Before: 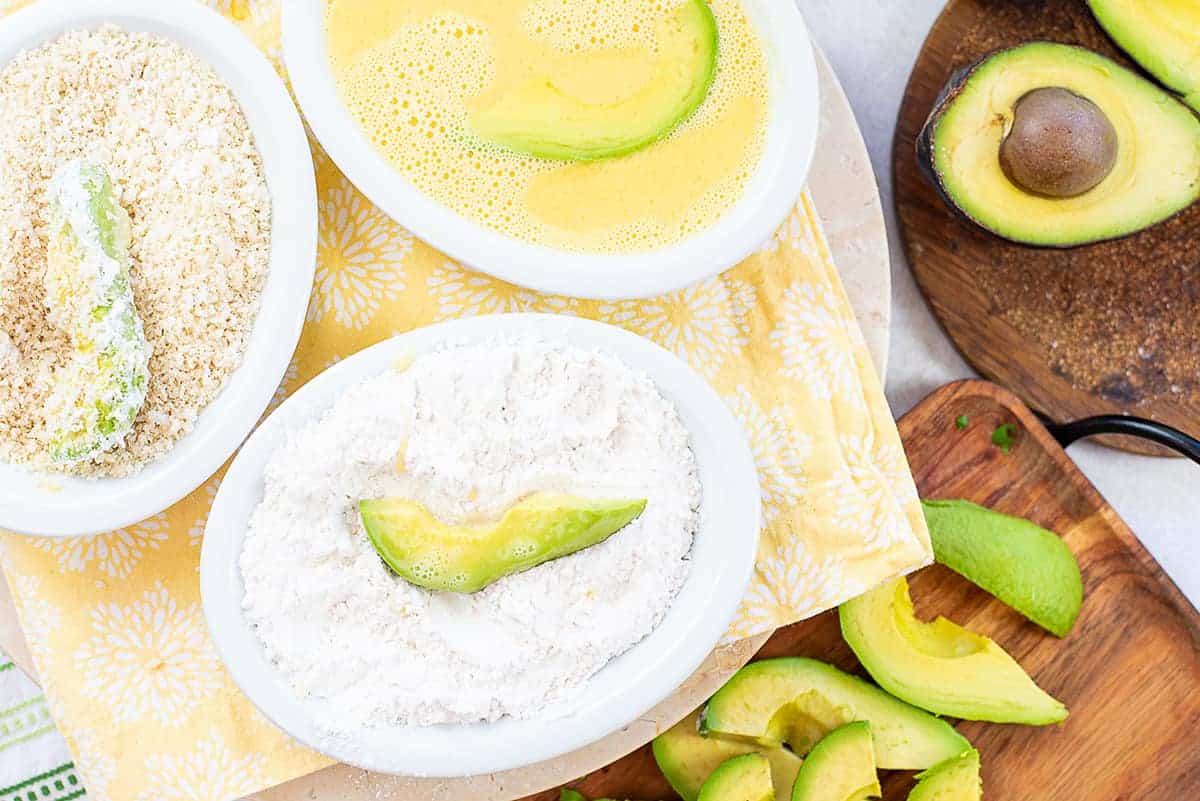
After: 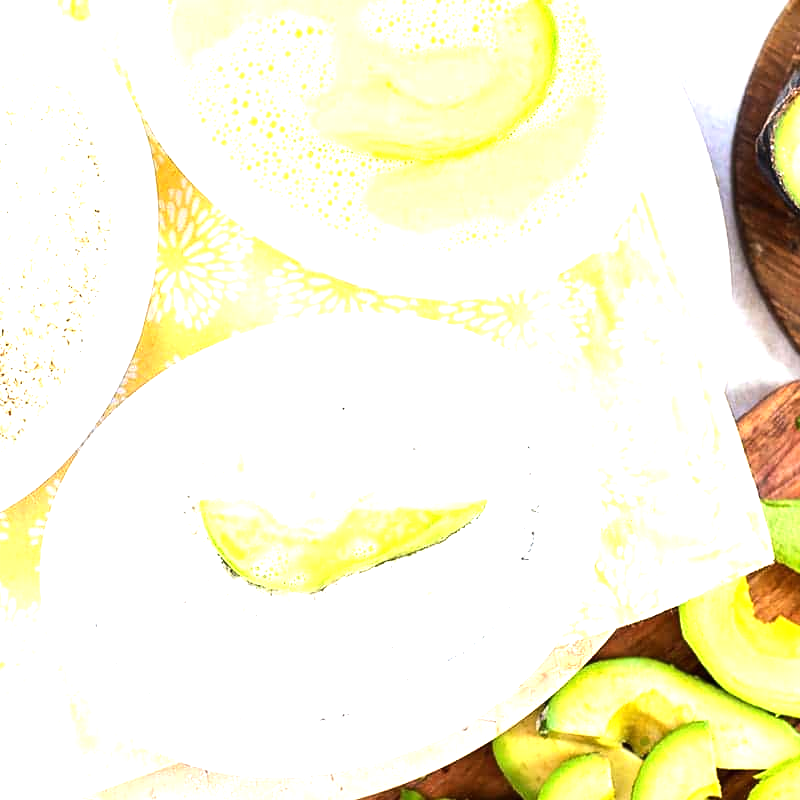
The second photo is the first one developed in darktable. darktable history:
crop and rotate: left 13.347%, right 19.986%
exposure: black level correction 0, exposure 0.498 EV, compensate highlight preservation false
tone equalizer: -8 EV -0.741 EV, -7 EV -0.718 EV, -6 EV -0.611 EV, -5 EV -0.384 EV, -3 EV 0.397 EV, -2 EV 0.6 EV, -1 EV 0.696 EV, +0 EV 0.751 EV, edges refinement/feathering 500, mask exposure compensation -1.57 EV, preserve details no
